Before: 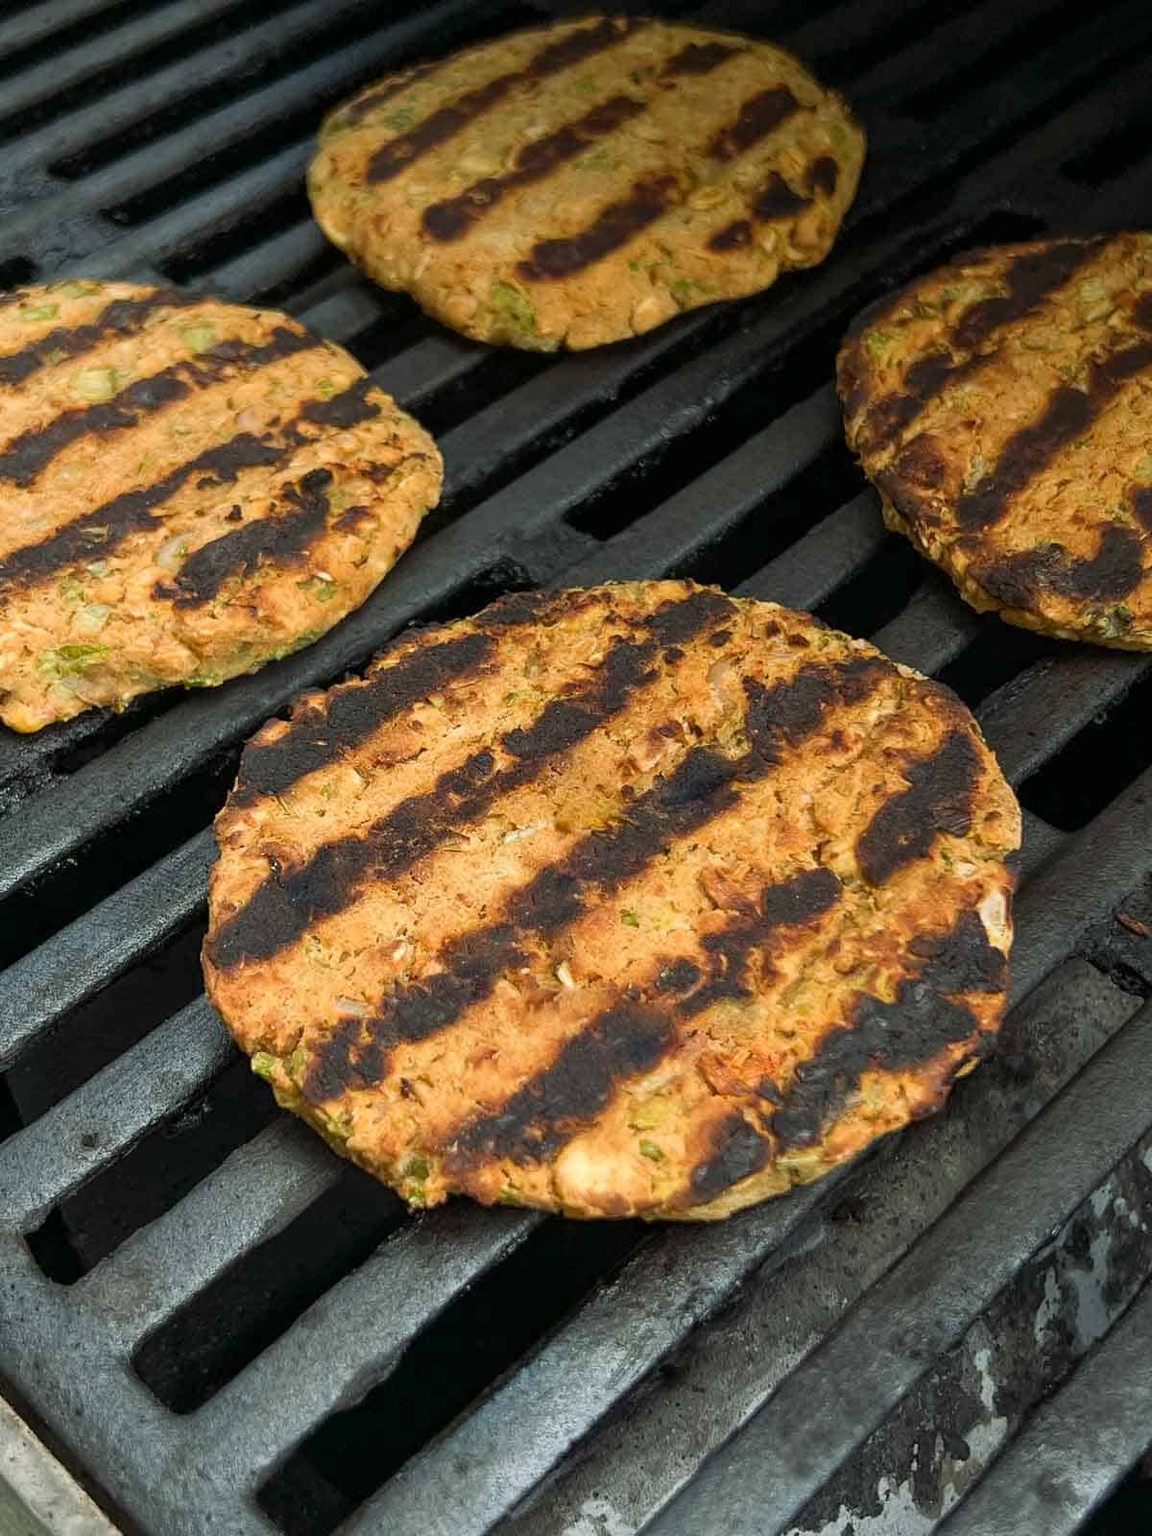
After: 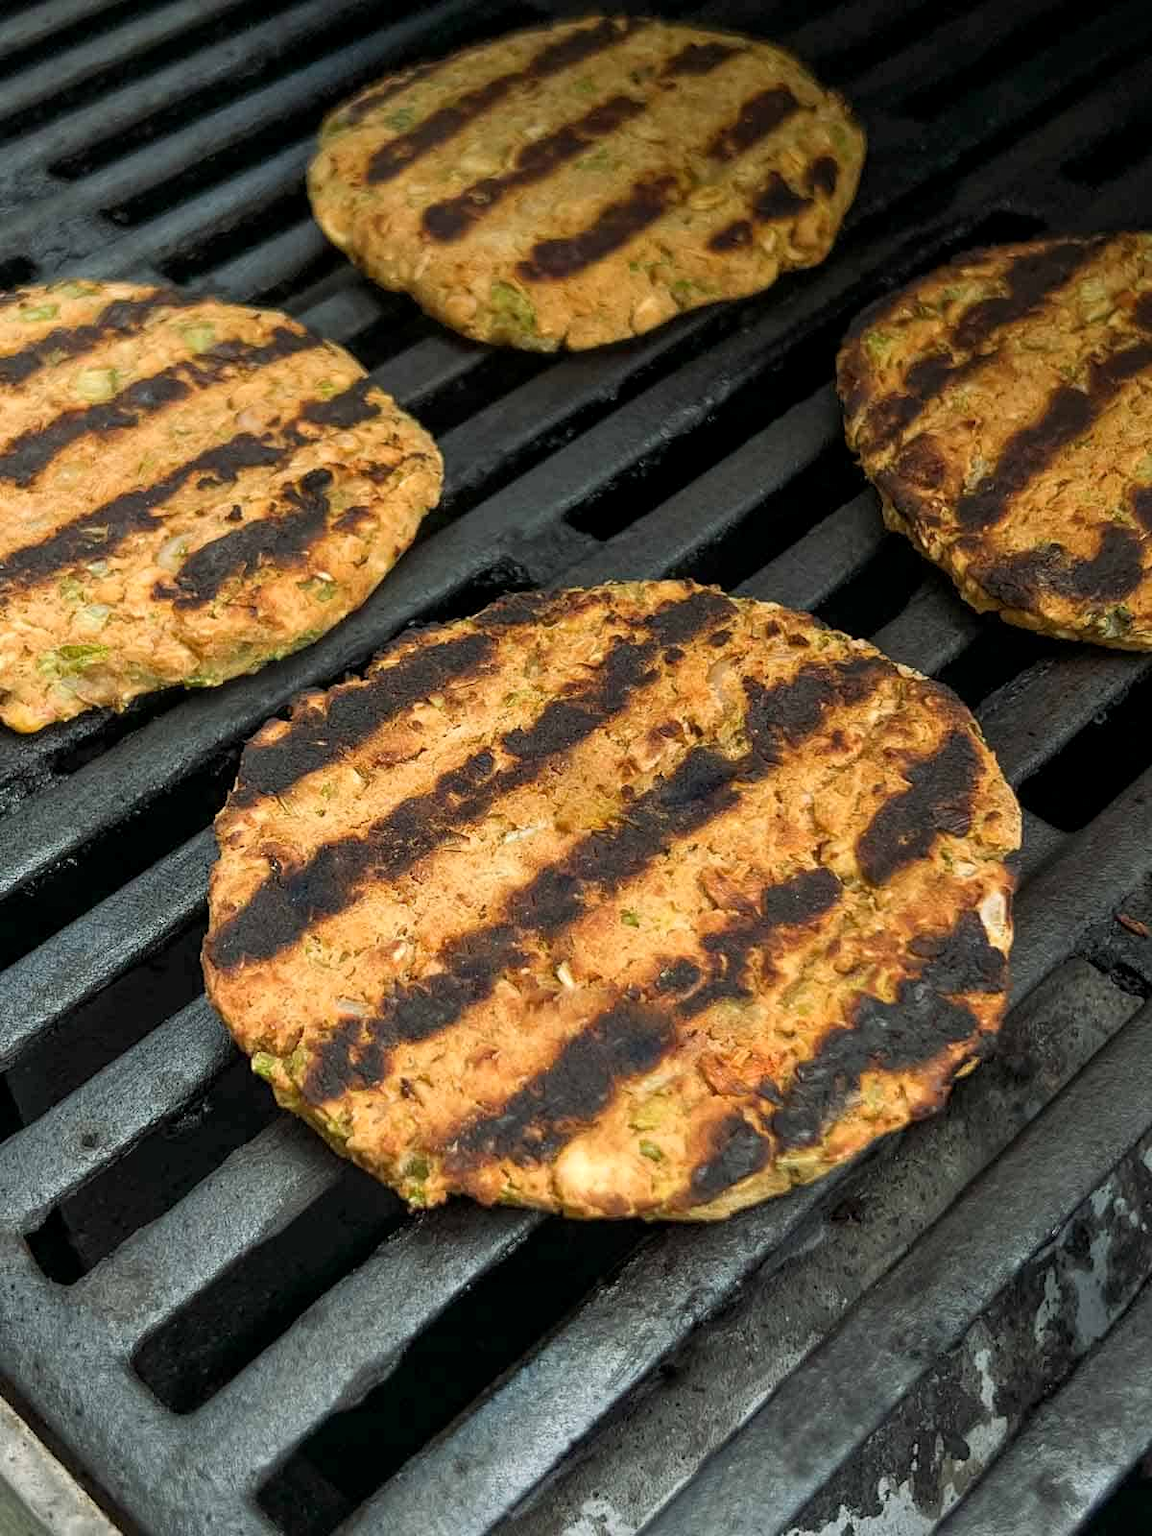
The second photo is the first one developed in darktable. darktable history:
local contrast: highlights 105%, shadows 97%, detail 119%, midtone range 0.2
